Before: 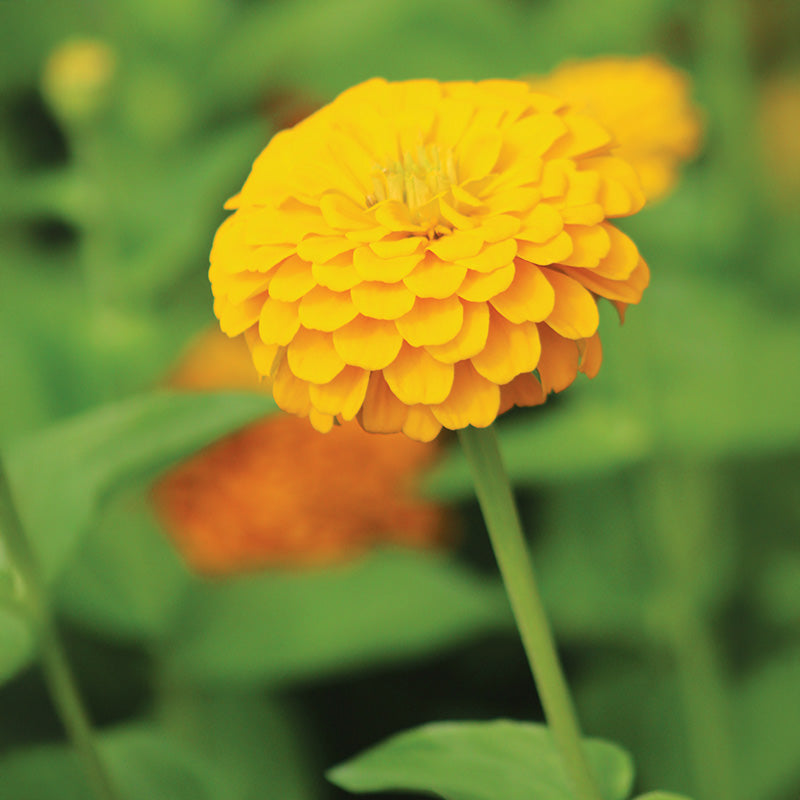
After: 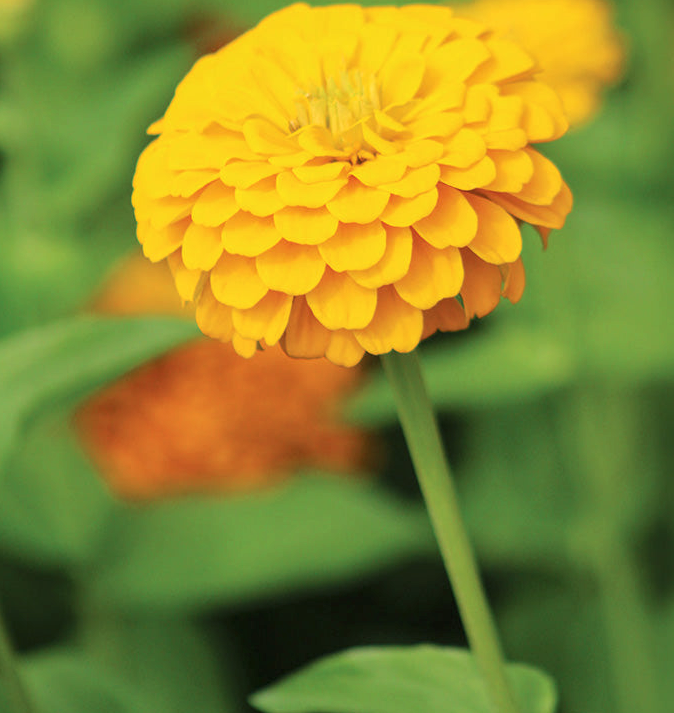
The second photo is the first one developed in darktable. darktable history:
crop and rotate: left 9.7%, top 9.384%, right 5.962%, bottom 1.458%
local contrast: highlights 104%, shadows 102%, detail 132%, midtone range 0.2
